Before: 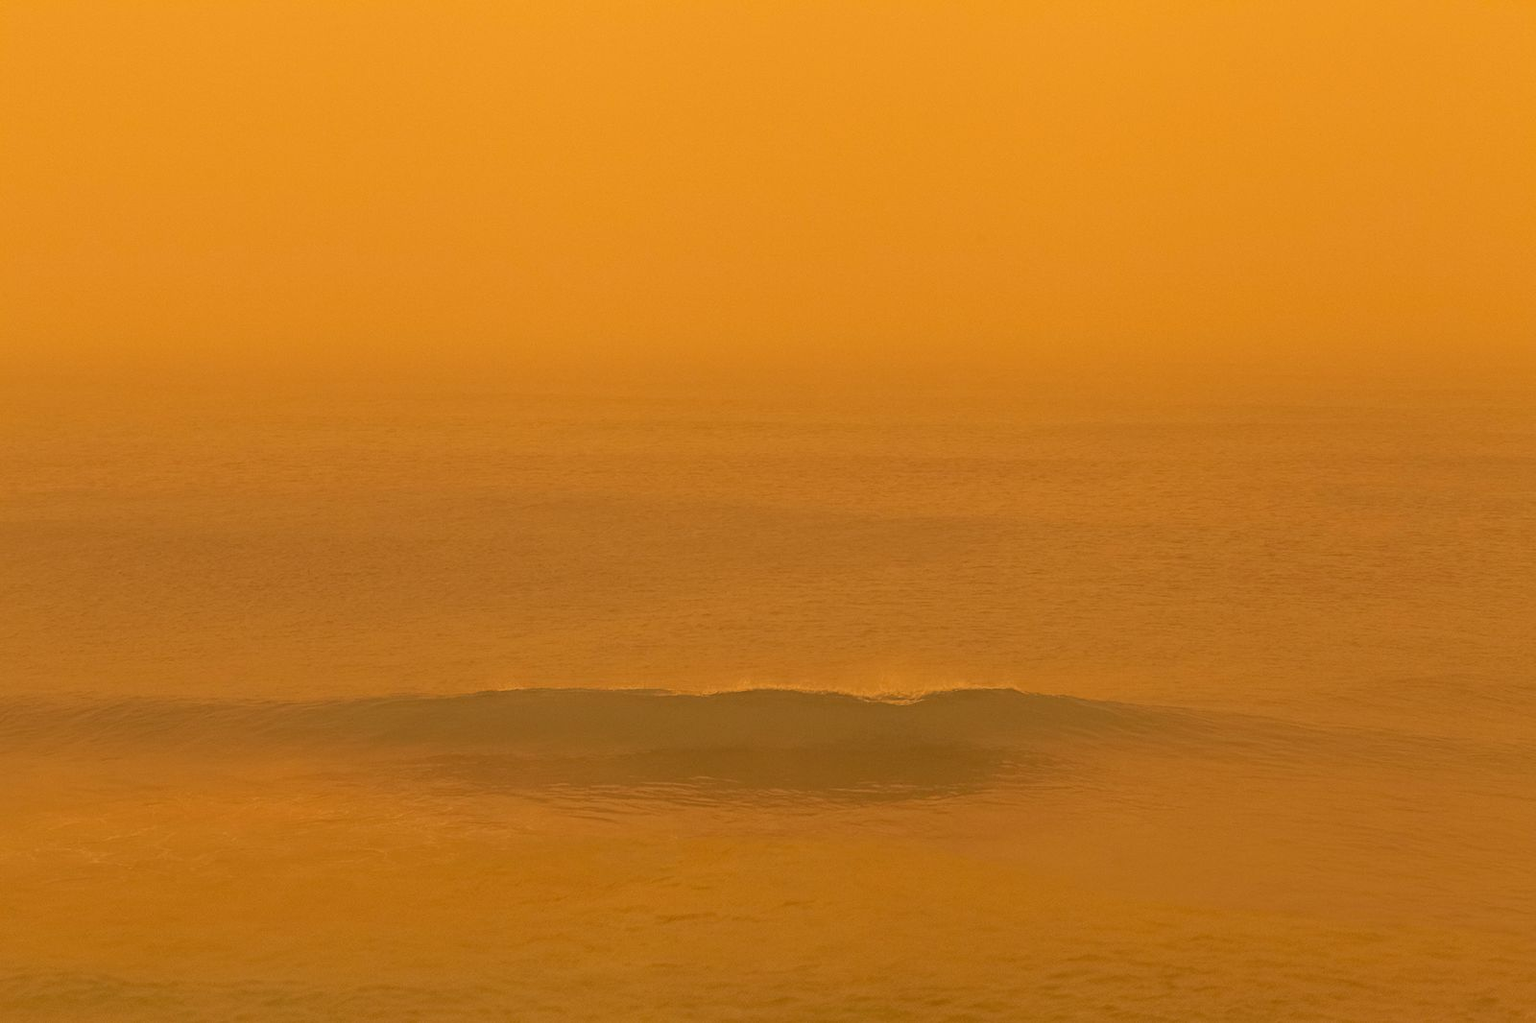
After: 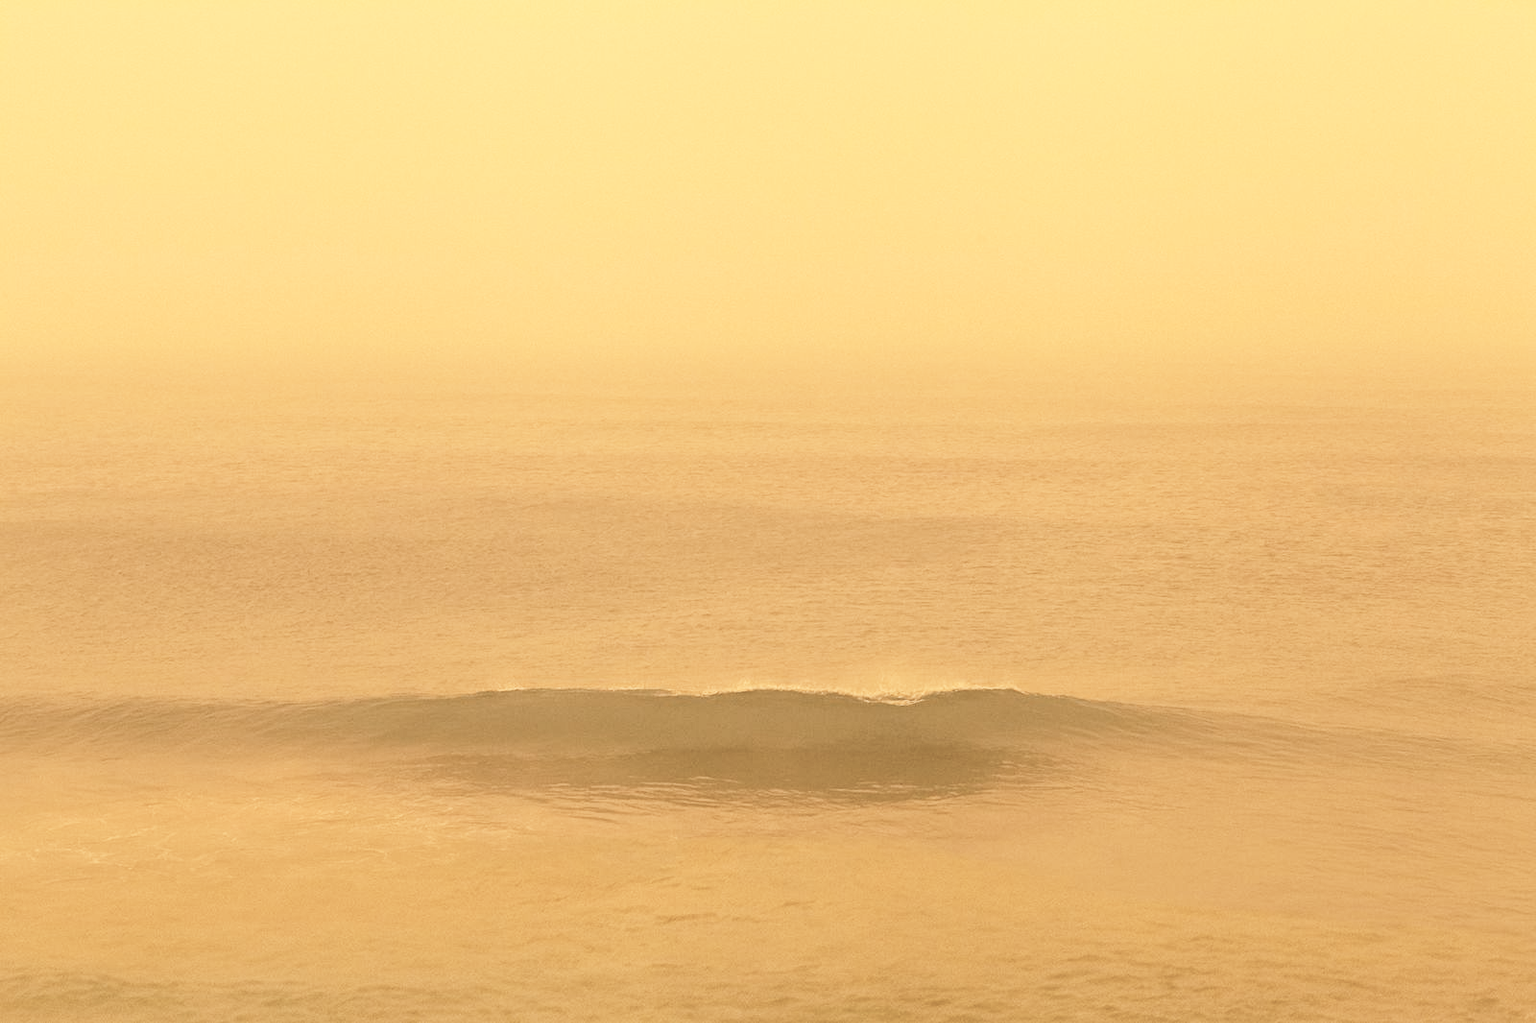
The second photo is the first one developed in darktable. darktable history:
tone equalizer: -8 EV -0.729 EV, -7 EV -0.715 EV, -6 EV -0.57 EV, -5 EV -0.424 EV, -3 EV 0.391 EV, -2 EV 0.6 EV, -1 EV 0.677 EV, +0 EV 0.734 EV, edges refinement/feathering 500, mask exposure compensation -1.57 EV, preserve details no
base curve: curves: ch0 [(0, 0) (0.028, 0.03) (0.121, 0.232) (0.46, 0.748) (0.859, 0.968) (1, 1)], preserve colors none
color correction: highlights b* 0.055, saturation 0.54
